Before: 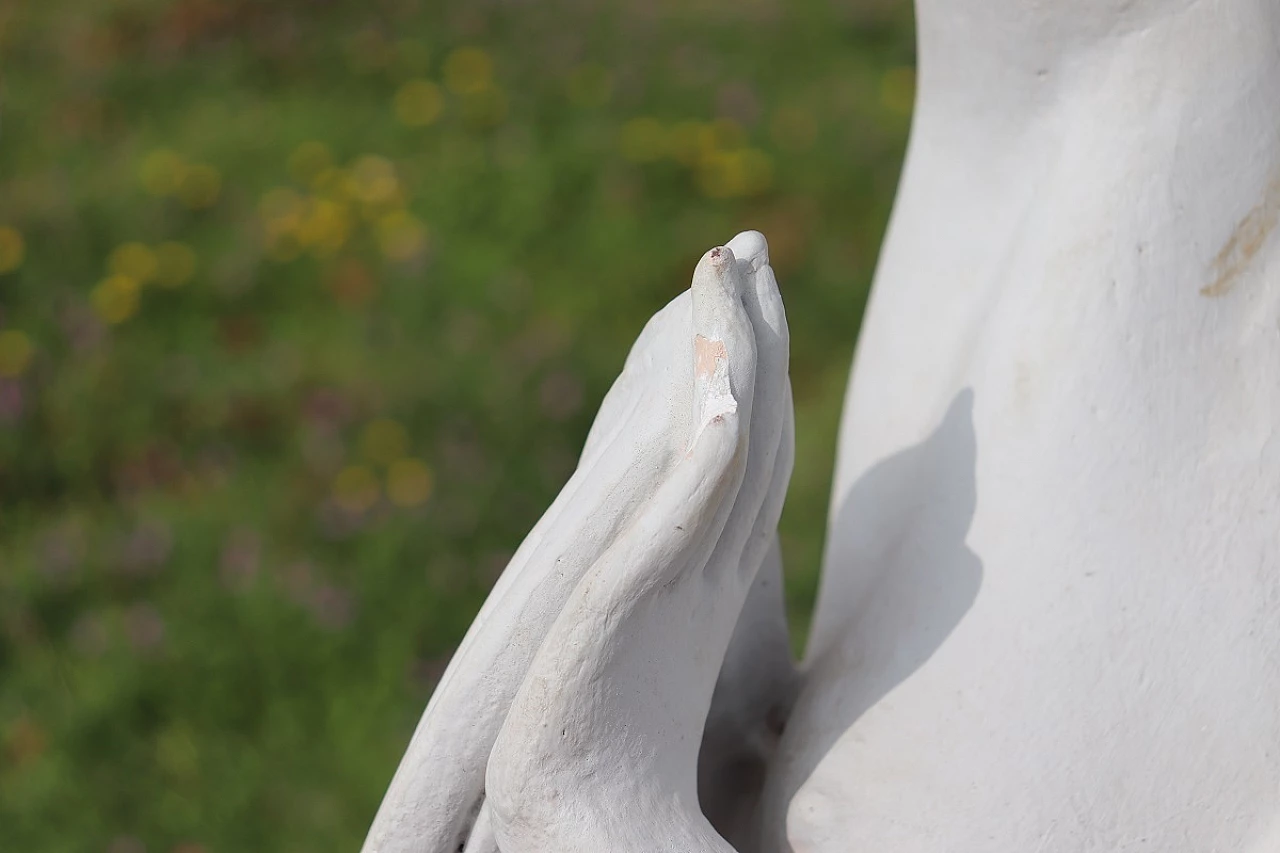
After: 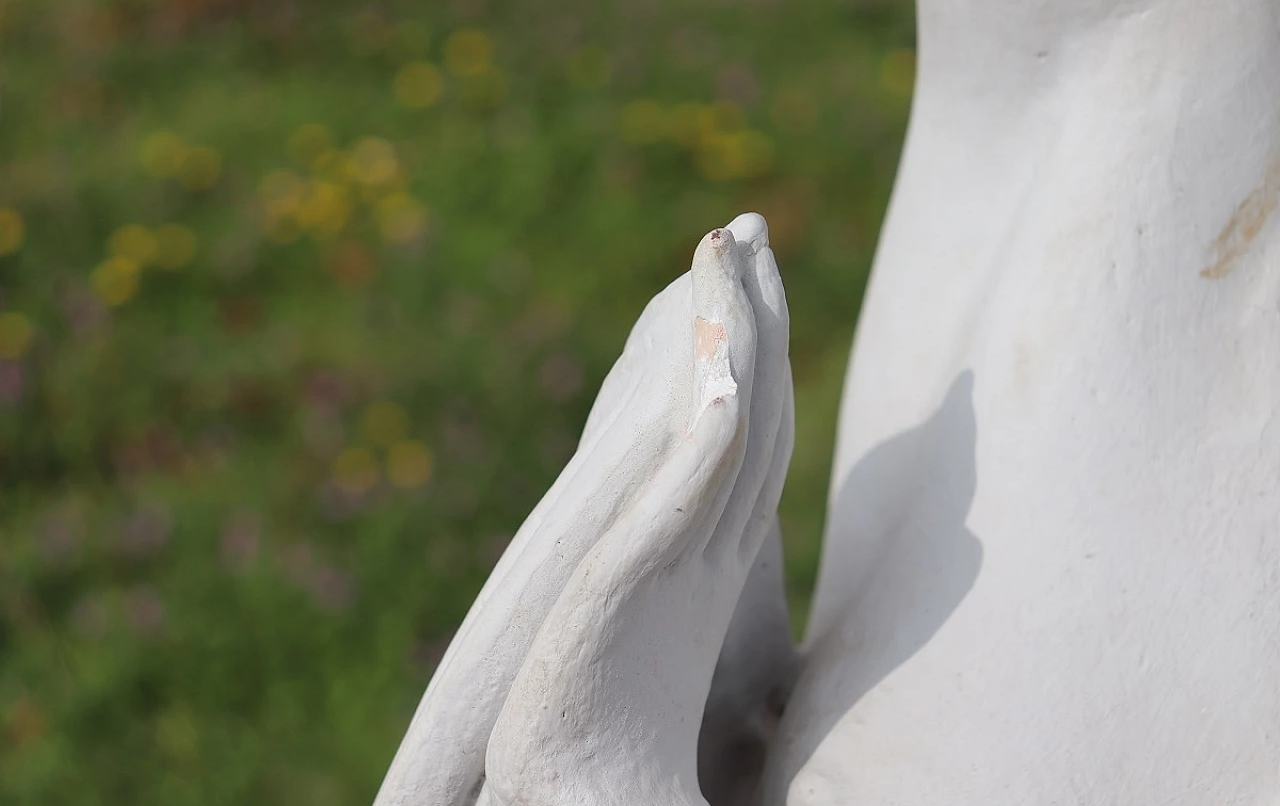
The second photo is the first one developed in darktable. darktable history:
color correction: highlights a* -0.124, highlights b* 0.088
crop and rotate: top 2.313%, bottom 3.12%
